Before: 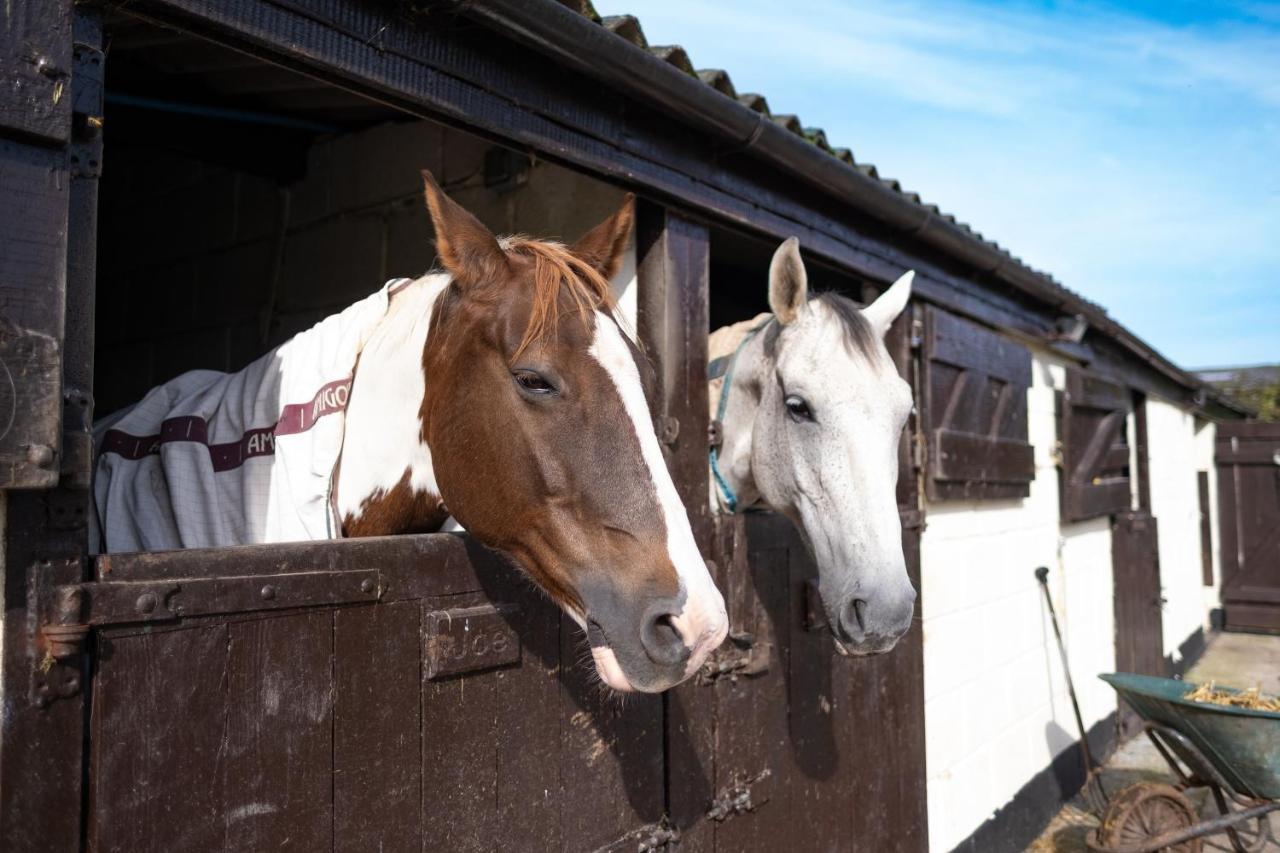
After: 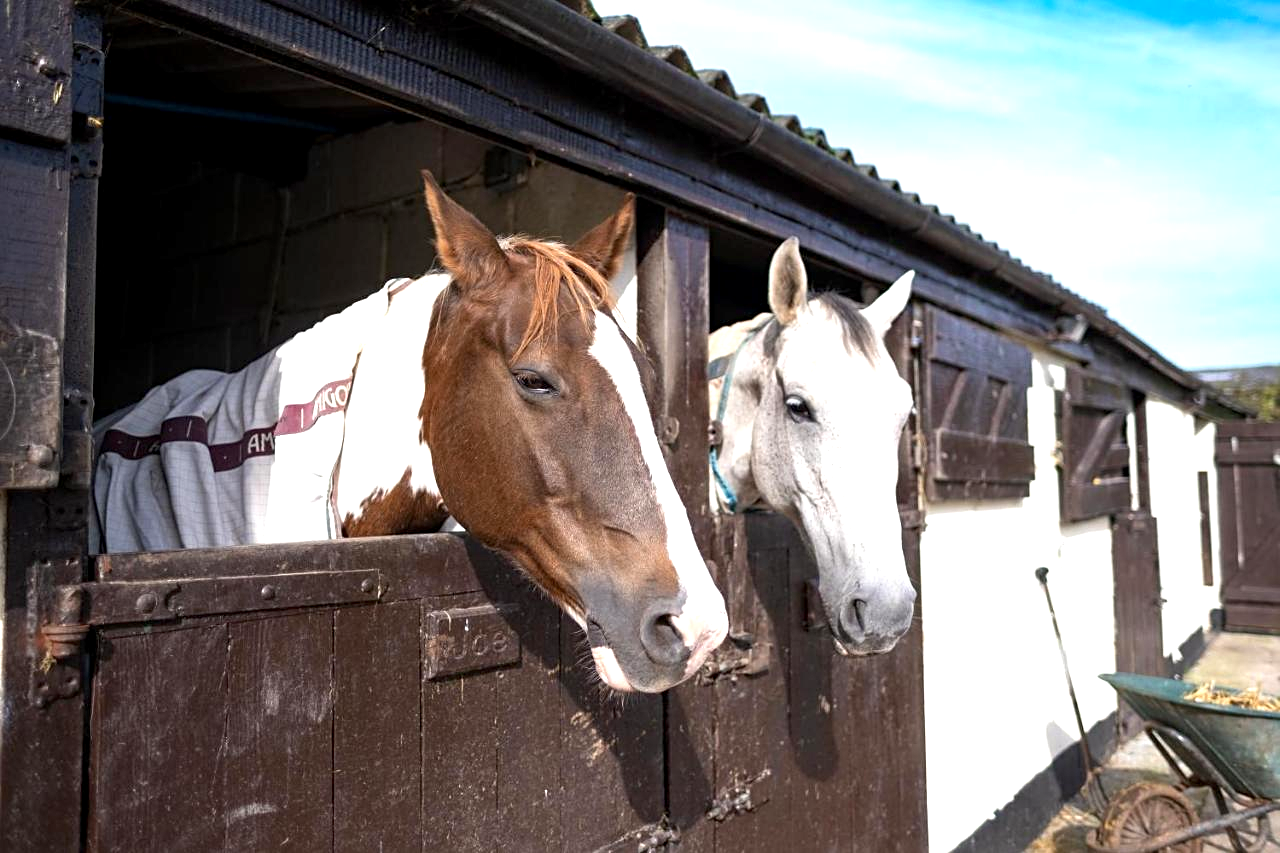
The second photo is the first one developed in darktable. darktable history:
exposure: black level correction 0.001, exposure 0.675 EV, compensate highlight preservation false
sharpen: radius 2.529, amount 0.323
